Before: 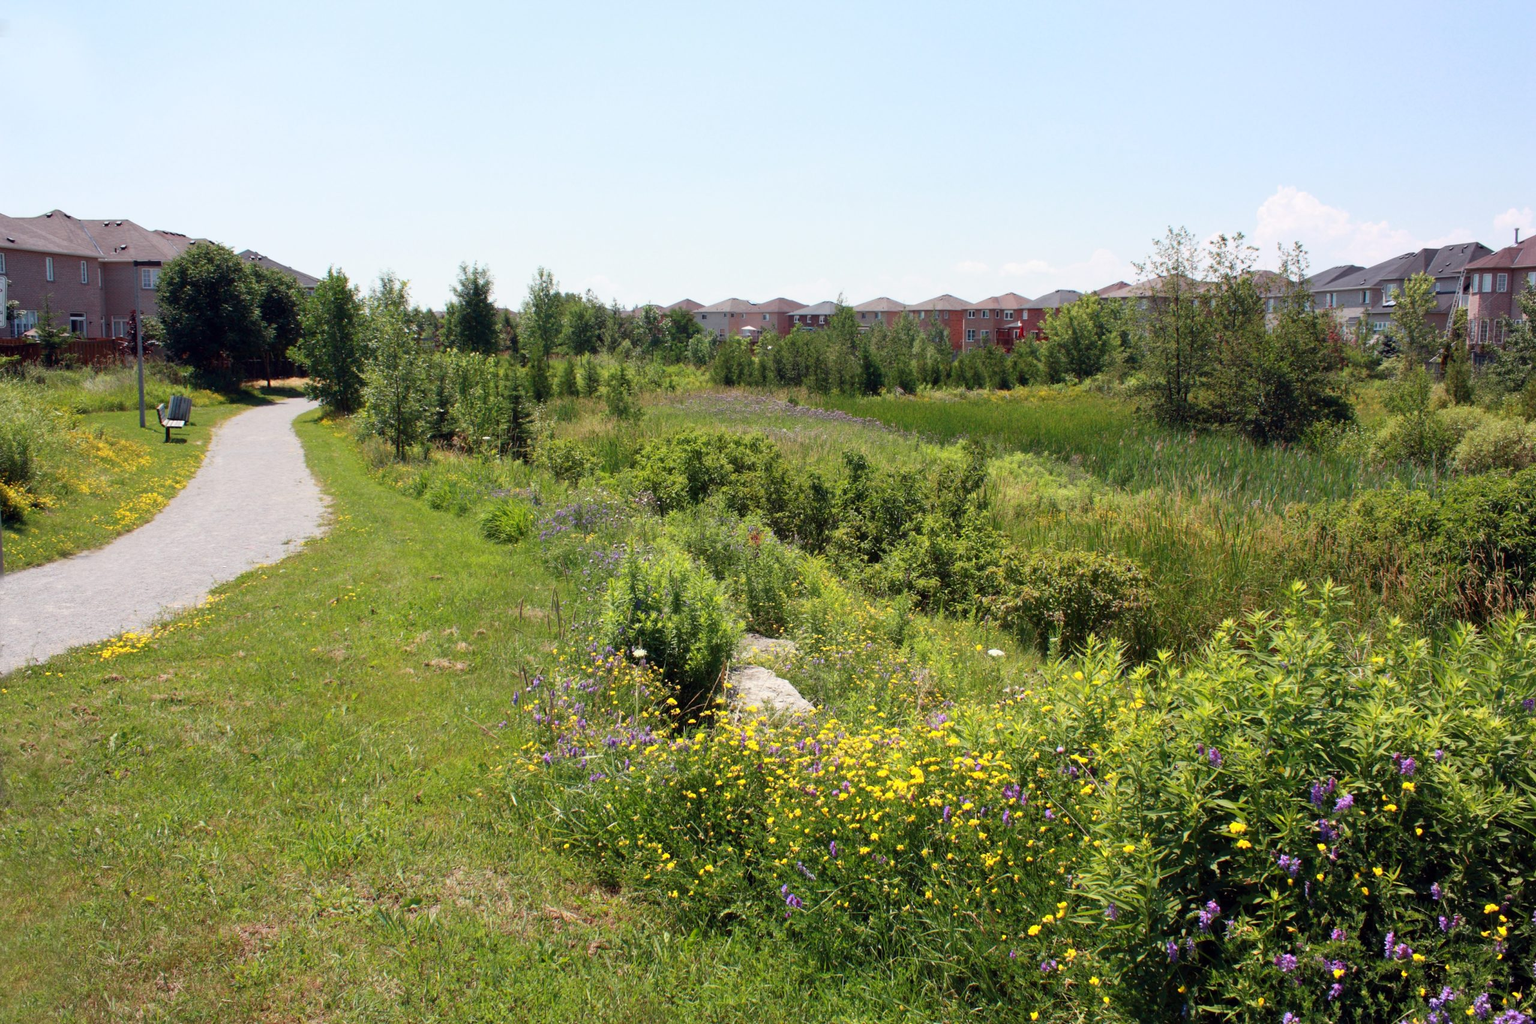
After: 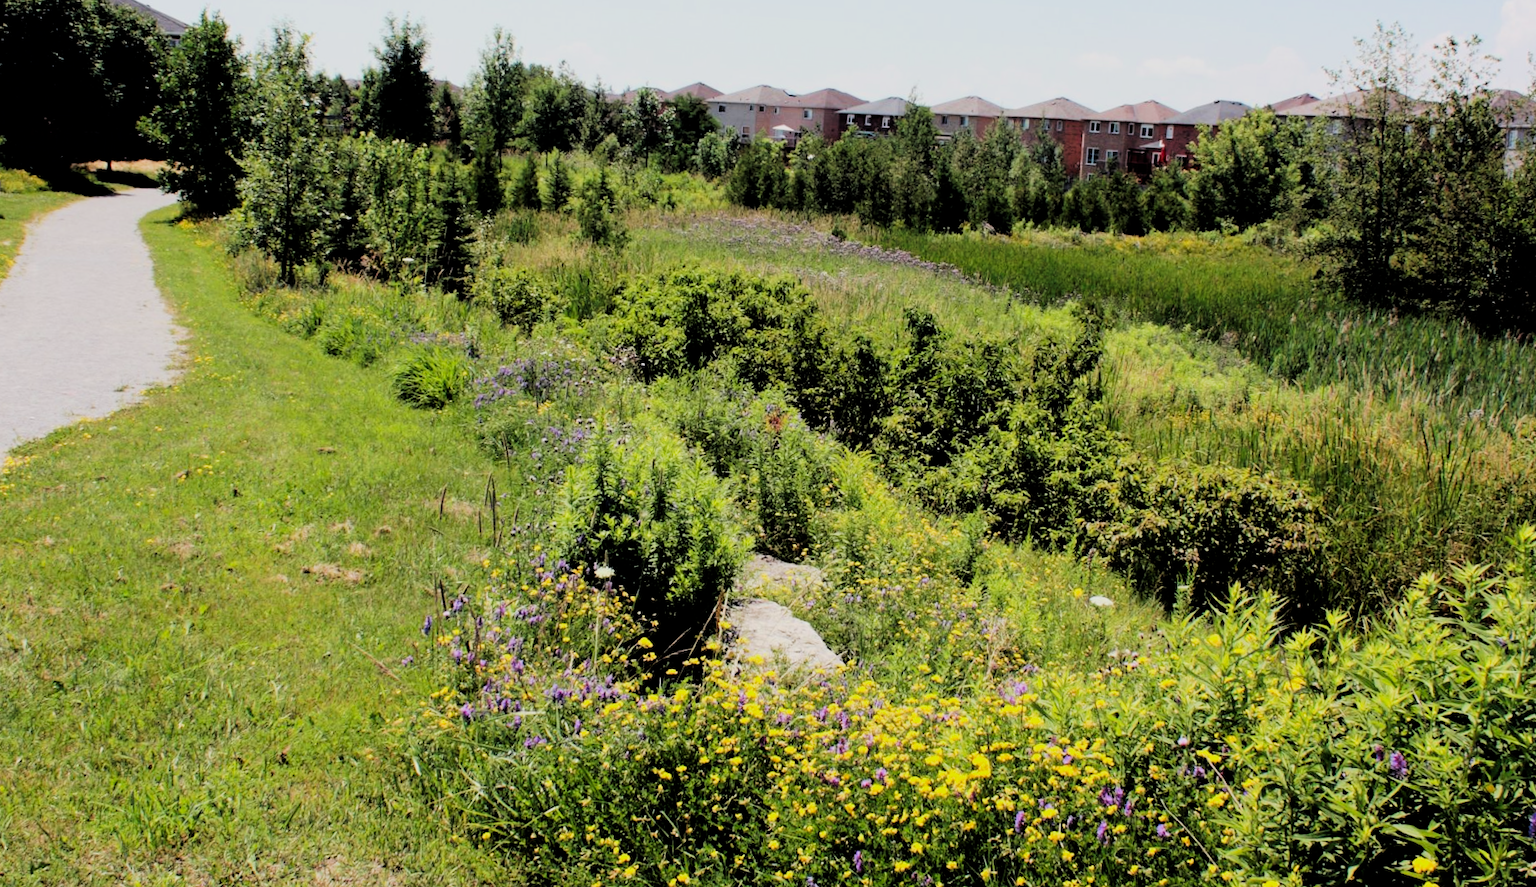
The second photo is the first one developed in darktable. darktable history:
crop and rotate: angle -3.37°, left 9.79%, top 20.73%, right 12.42%, bottom 11.82%
filmic rgb: black relative exposure -3.21 EV, white relative exposure 7.02 EV, hardness 1.46, contrast 1.35
tone curve: curves: ch0 [(0, 0) (0.003, 0.002) (0.011, 0.01) (0.025, 0.022) (0.044, 0.039) (0.069, 0.061) (0.1, 0.088) (0.136, 0.126) (0.177, 0.167) (0.224, 0.211) (0.277, 0.27) (0.335, 0.335) (0.399, 0.407) (0.468, 0.485) (0.543, 0.569) (0.623, 0.659) (0.709, 0.756) (0.801, 0.851) (0.898, 0.961) (1, 1)], preserve colors none
